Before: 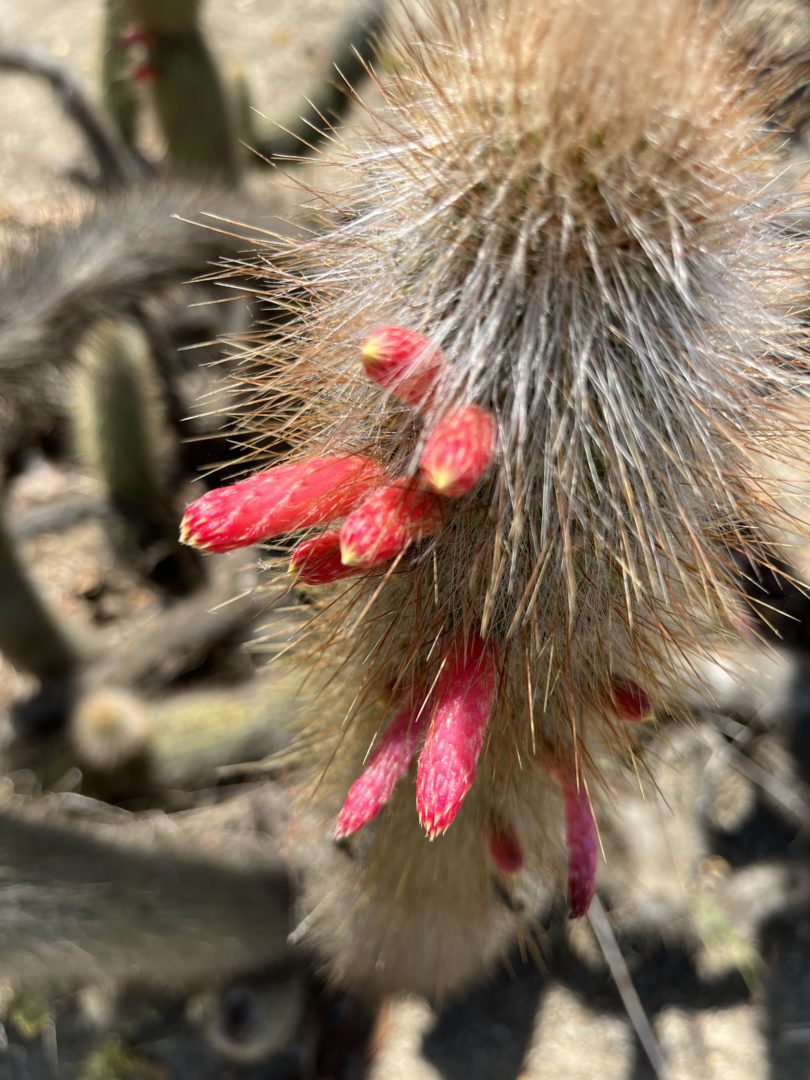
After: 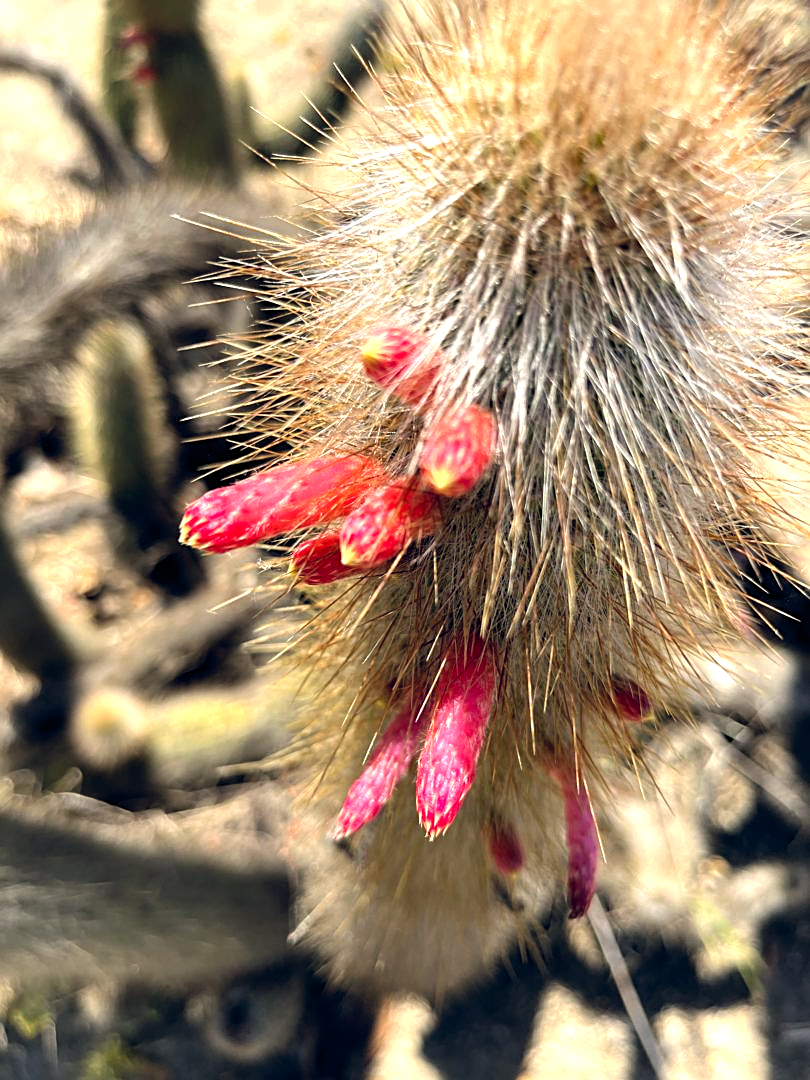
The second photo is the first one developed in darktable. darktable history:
sharpen: on, module defaults
tone equalizer: -8 EV -0.777 EV, -7 EV -0.712 EV, -6 EV -0.615 EV, -5 EV -0.389 EV, -3 EV 0.379 EV, -2 EV 0.6 EV, -1 EV 0.696 EV, +0 EV 0.754 EV
color balance rgb: shadows lift › hue 87.04°, power › hue 309.41°, highlights gain › chroma 2.028%, highlights gain › hue 72.5°, global offset › chroma 0.104%, global offset › hue 249.21°, perceptual saturation grading › global saturation 10.448%, global vibrance 20%
